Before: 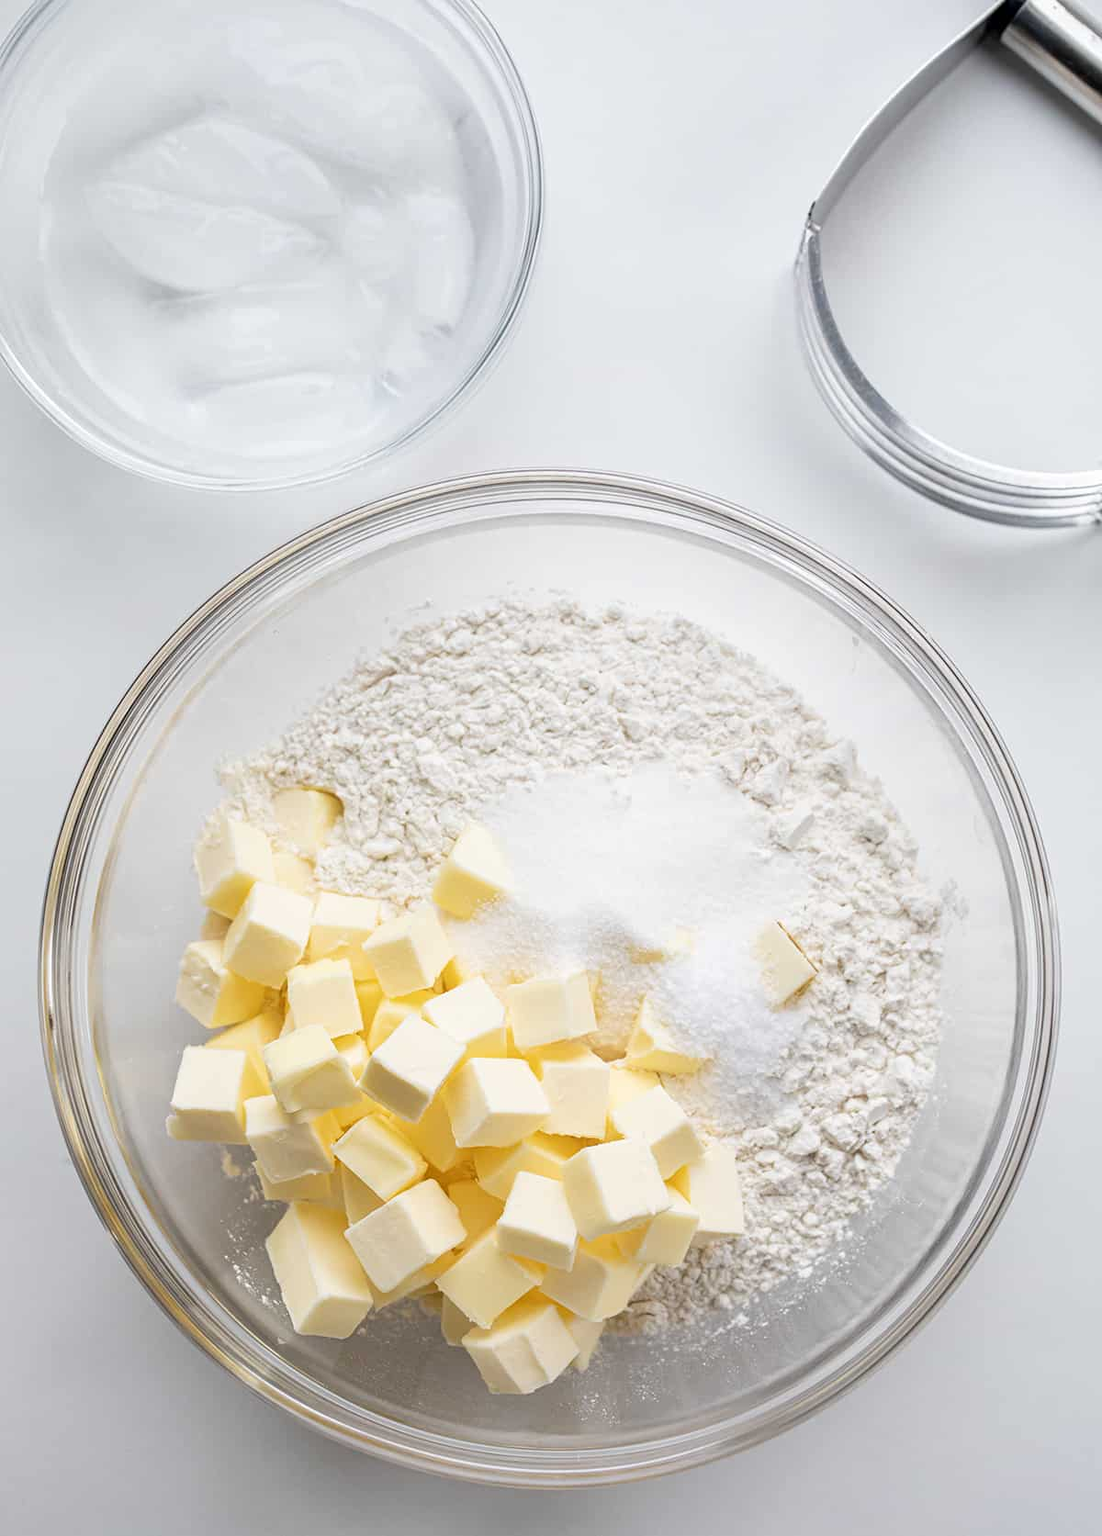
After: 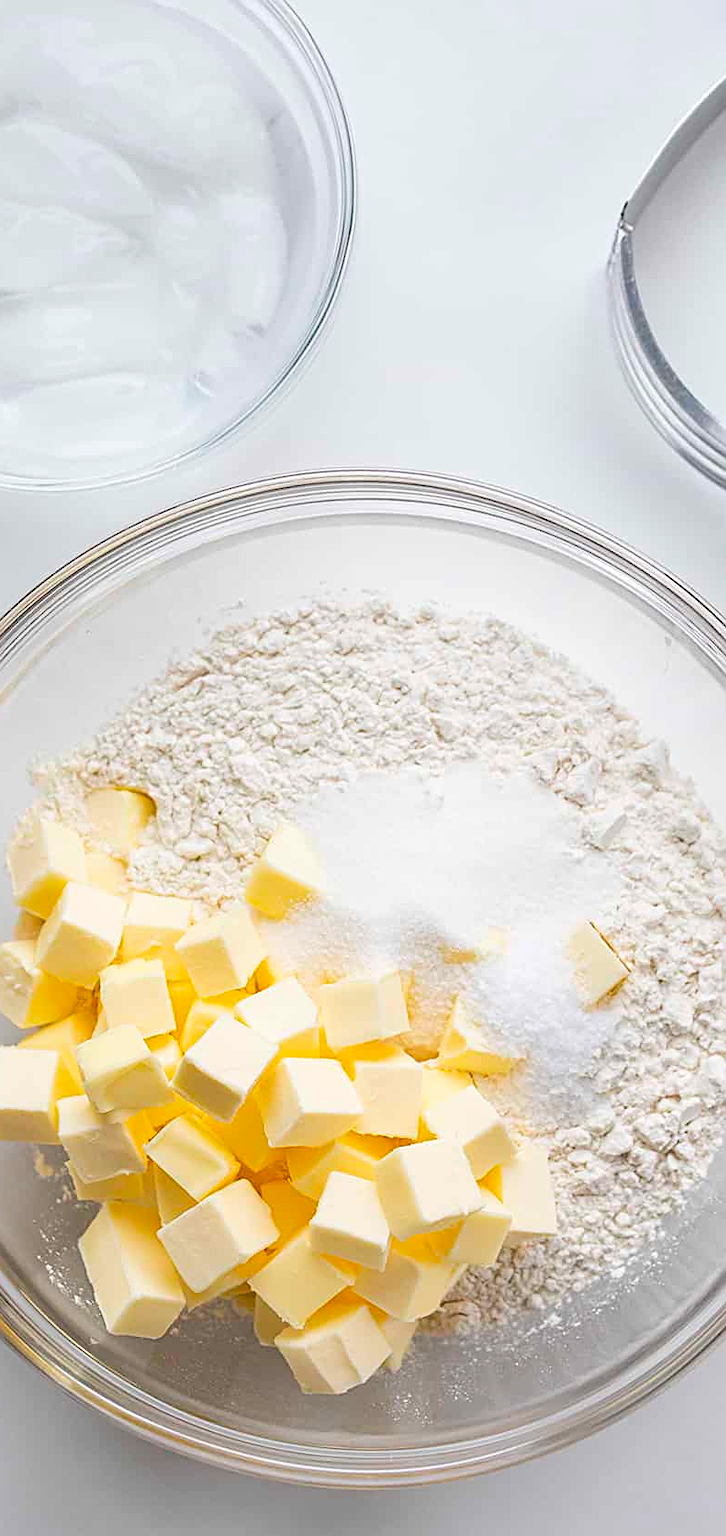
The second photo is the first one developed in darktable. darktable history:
crop: left 17.083%, right 16.994%
contrast brightness saturation: contrast 0.085, saturation 0.28
tone equalizer: edges refinement/feathering 500, mask exposure compensation -1.57 EV, preserve details no
sharpen: on, module defaults
